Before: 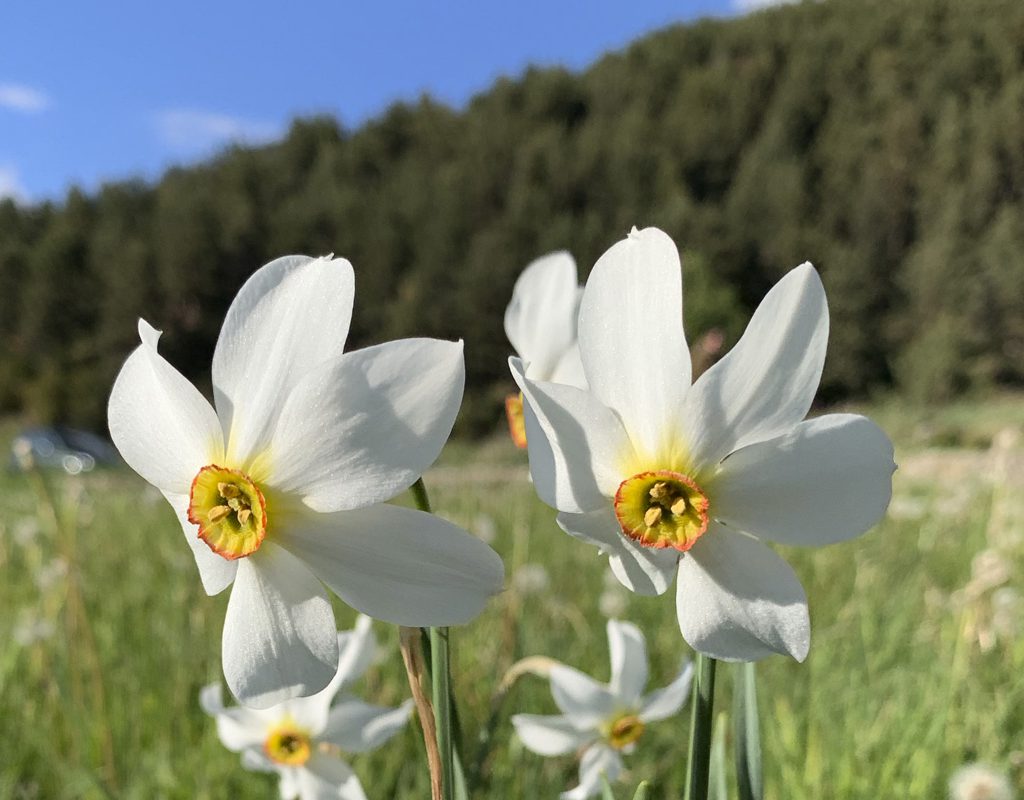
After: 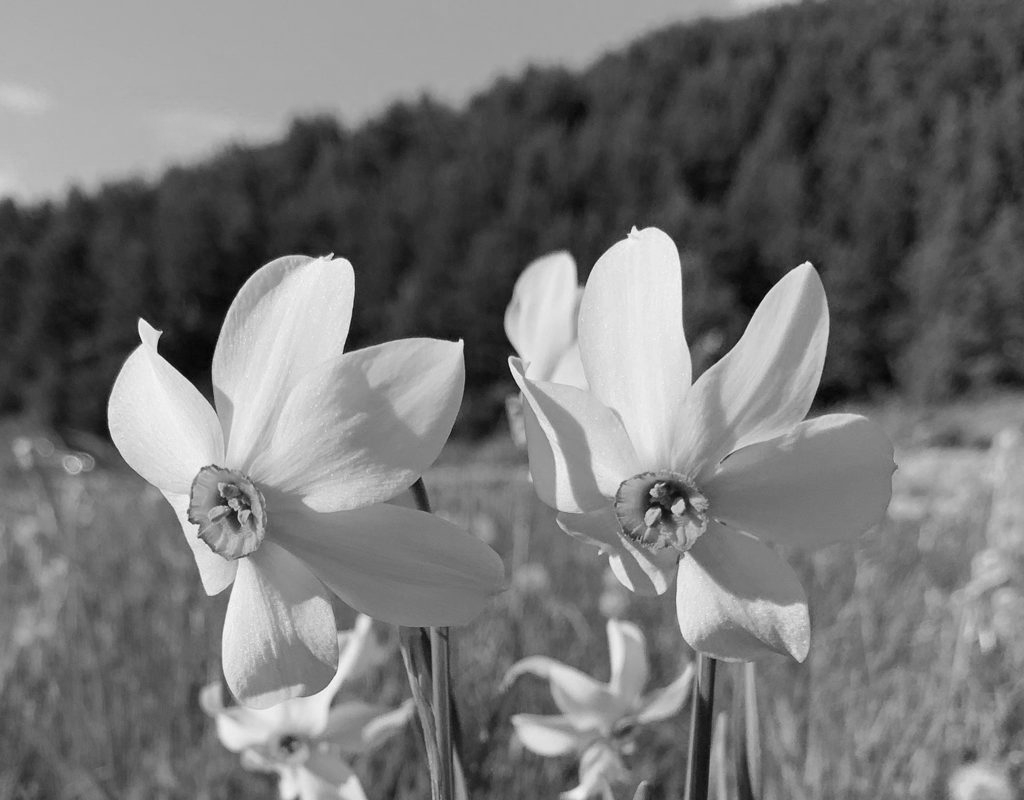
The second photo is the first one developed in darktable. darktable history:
color zones: curves: ch0 [(0, 0.485) (0.178, 0.476) (0.261, 0.623) (0.411, 0.403) (0.708, 0.603) (0.934, 0.412)]; ch1 [(0.003, 0.485) (0.149, 0.496) (0.229, 0.584) (0.326, 0.551) (0.484, 0.262) (0.757, 0.643)]
color calibration: output gray [0.22, 0.42, 0.37, 0], gray › normalize channels true, illuminant same as pipeline (D50), adaptation XYZ, x 0.346, y 0.359, gamut compression 0
